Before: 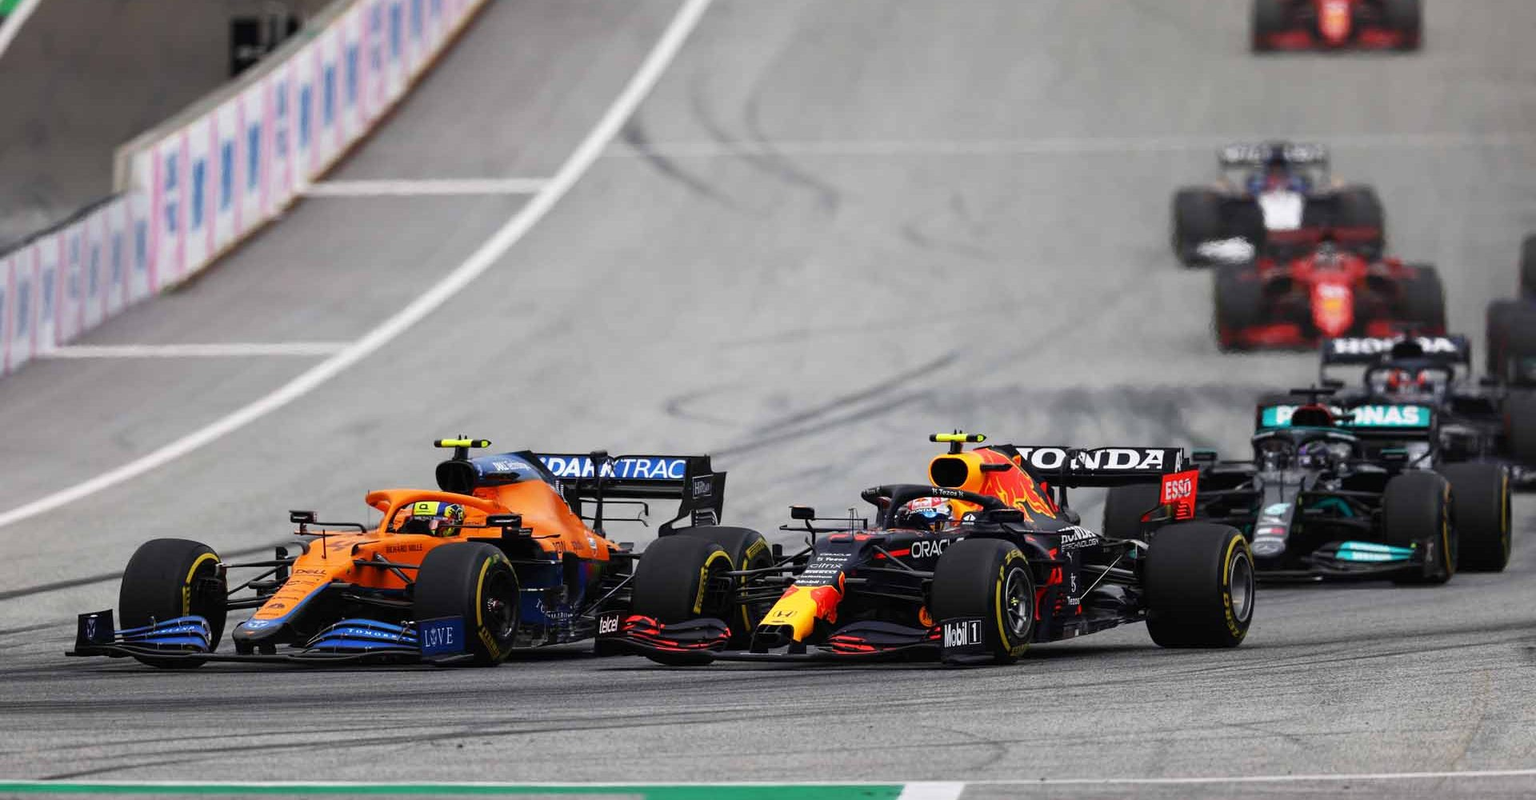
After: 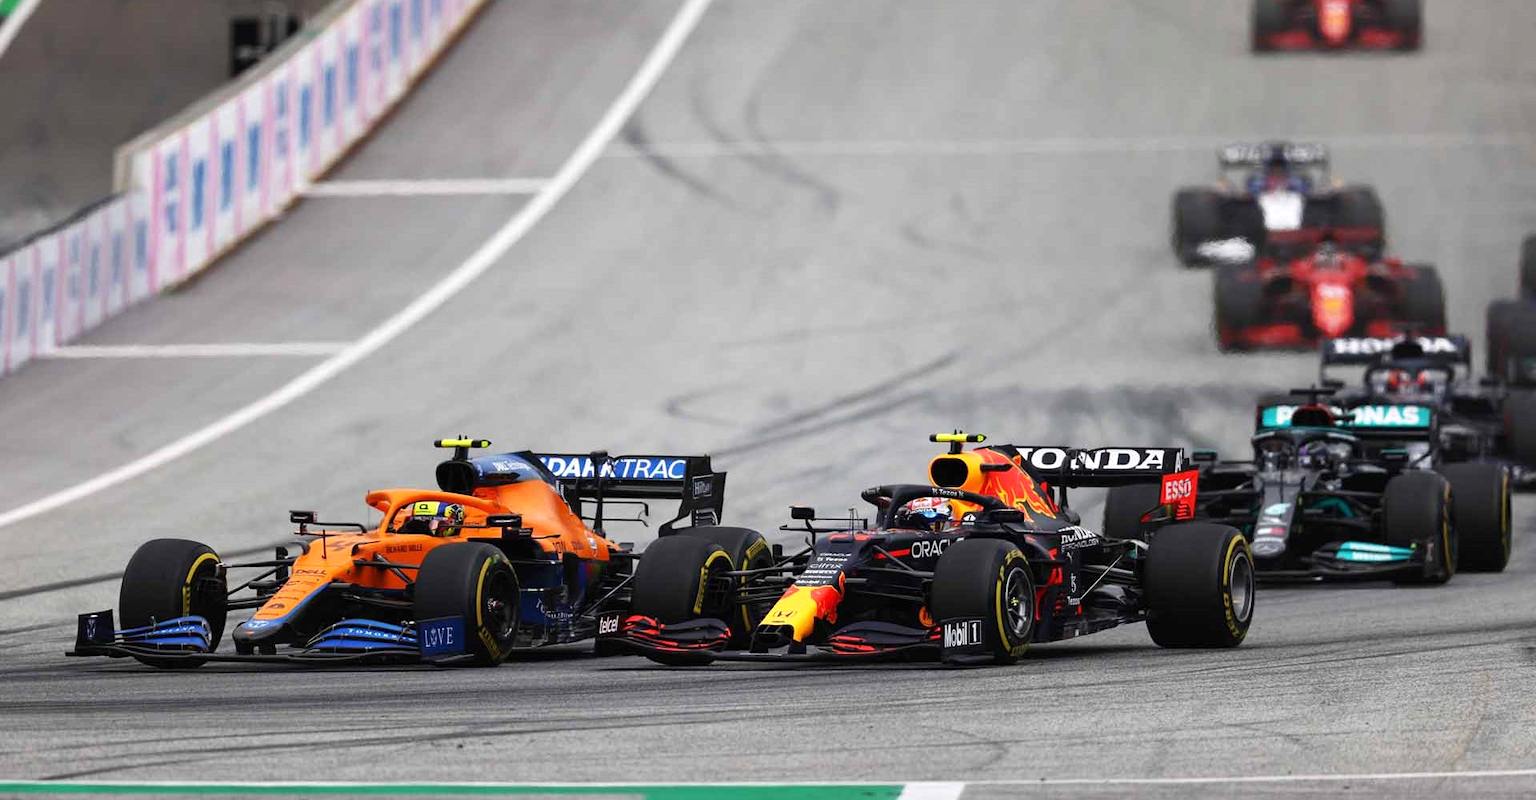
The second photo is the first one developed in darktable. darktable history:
exposure: exposure 0.191 EV, compensate highlight preservation false
